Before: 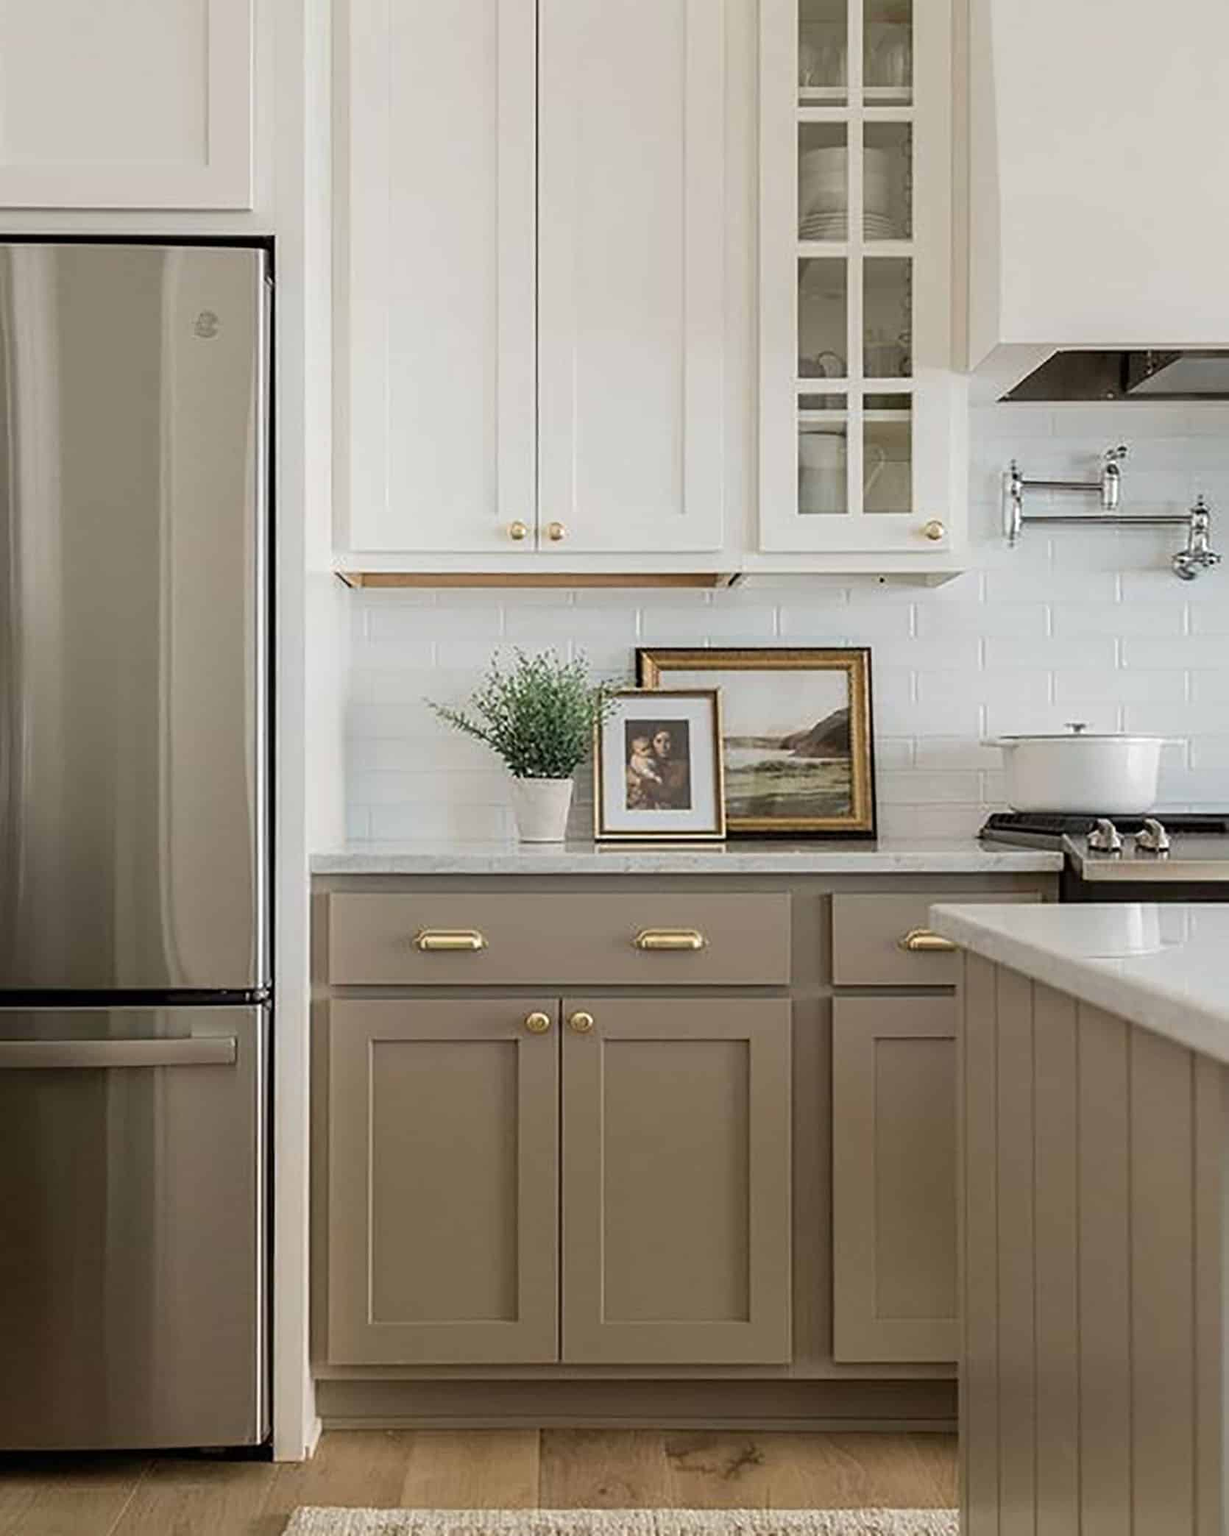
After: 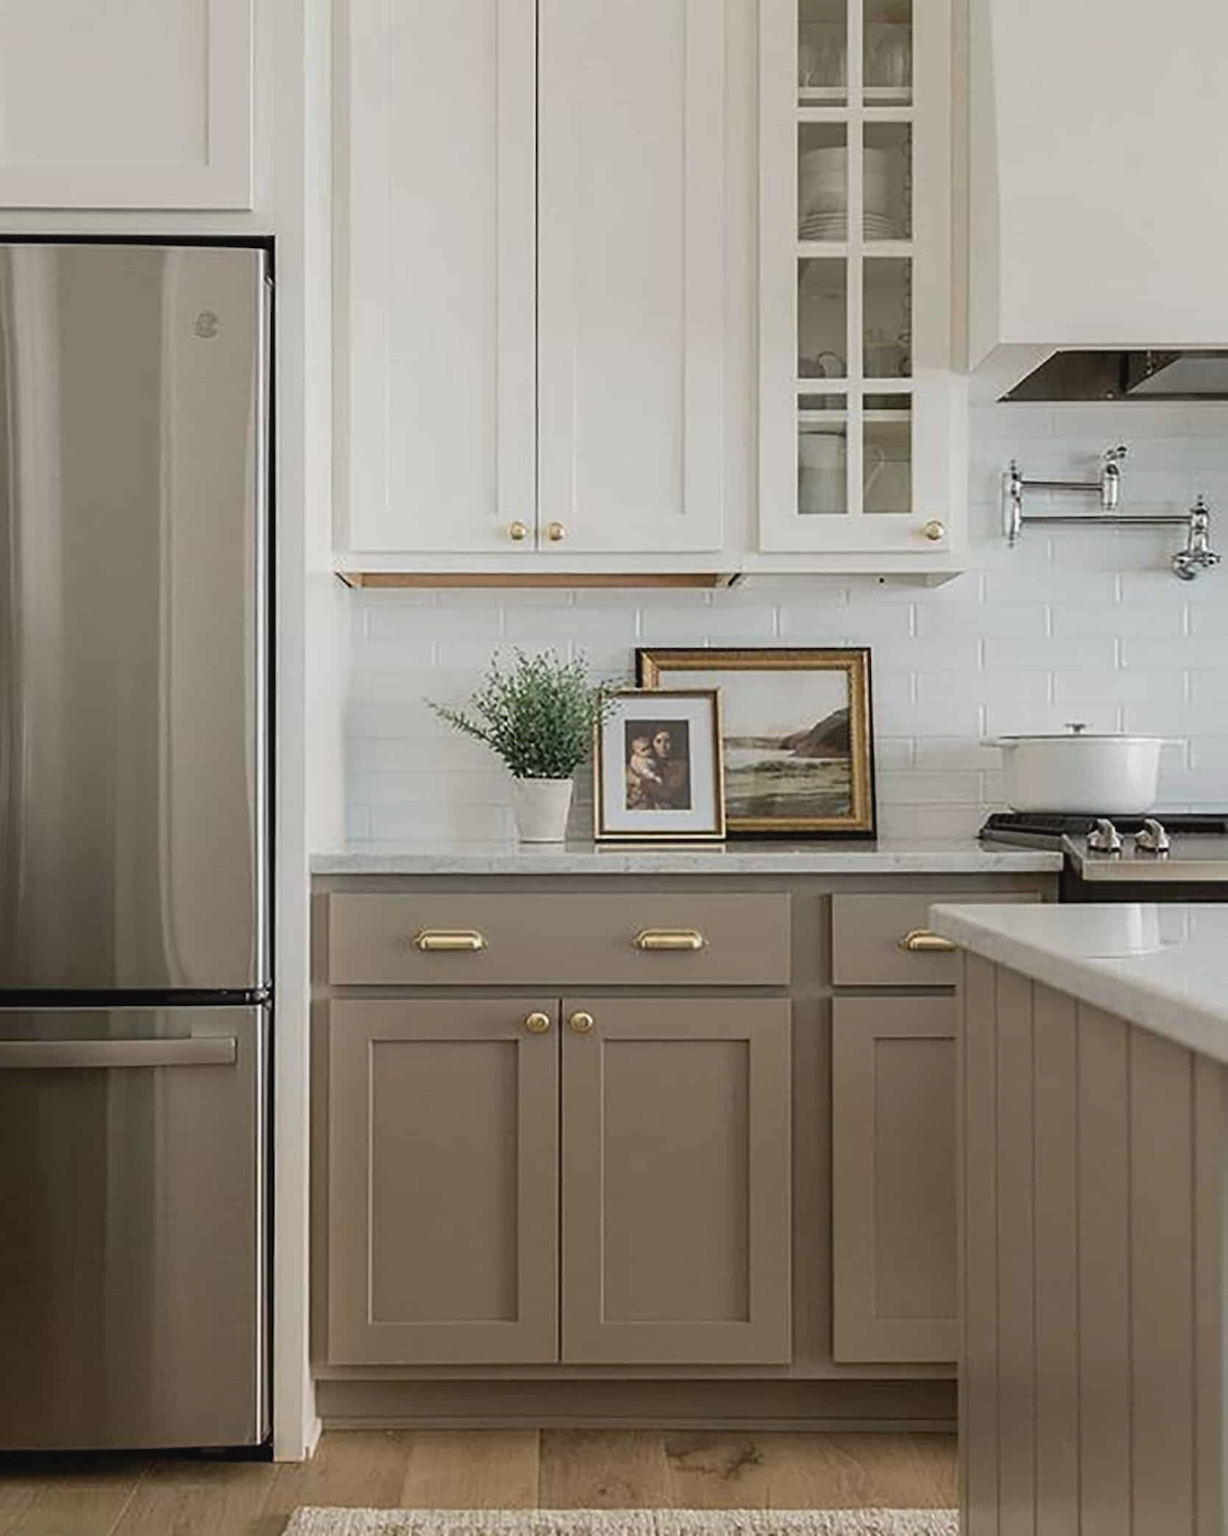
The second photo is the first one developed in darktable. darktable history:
contrast brightness saturation: contrast -0.079, brightness -0.031, saturation -0.109
